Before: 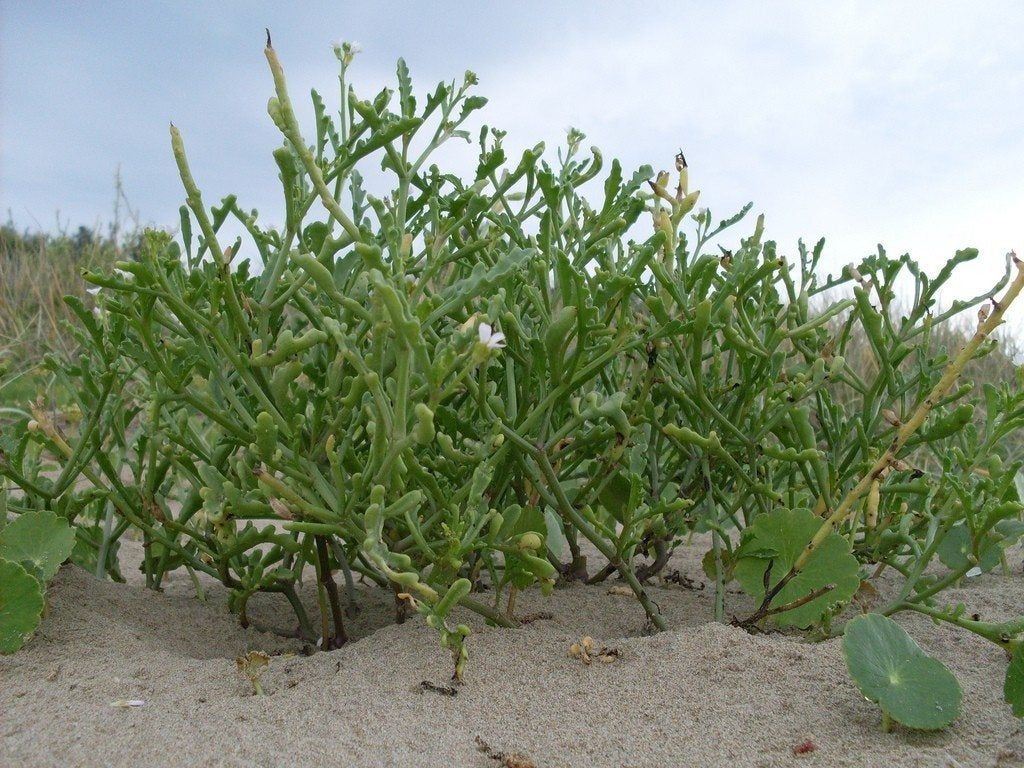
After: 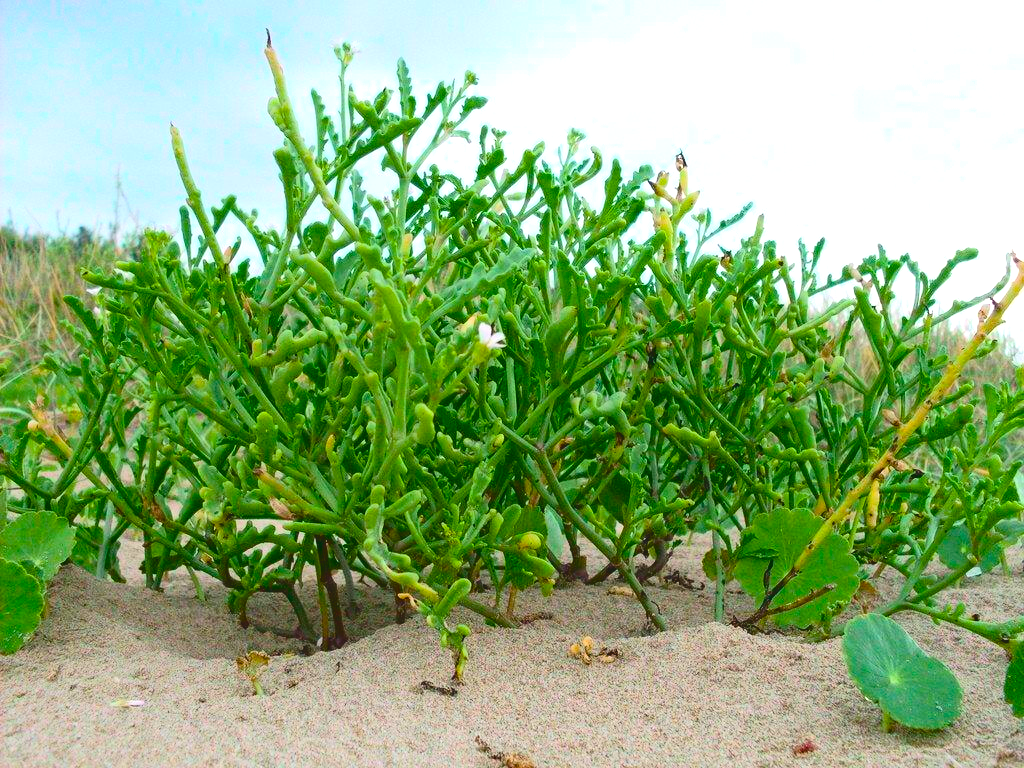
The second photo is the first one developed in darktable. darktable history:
contrast brightness saturation: contrast 0.1, brightness 0.02, saturation 0.02
color balance rgb: linear chroma grading › global chroma 20%, perceptual saturation grading › global saturation 25%, perceptual brilliance grading › global brilliance 20%, global vibrance 20%
tone curve: curves: ch0 [(0, 0.087) (0.175, 0.178) (0.466, 0.498) (0.715, 0.764) (1, 0.961)]; ch1 [(0, 0) (0.437, 0.398) (0.476, 0.466) (0.505, 0.505) (0.534, 0.544) (0.612, 0.605) (0.641, 0.643) (1, 1)]; ch2 [(0, 0) (0.359, 0.379) (0.427, 0.453) (0.489, 0.495) (0.531, 0.534) (0.579, 0.579) (1, 1)], color space Lab, independent channels, preserve colors none
